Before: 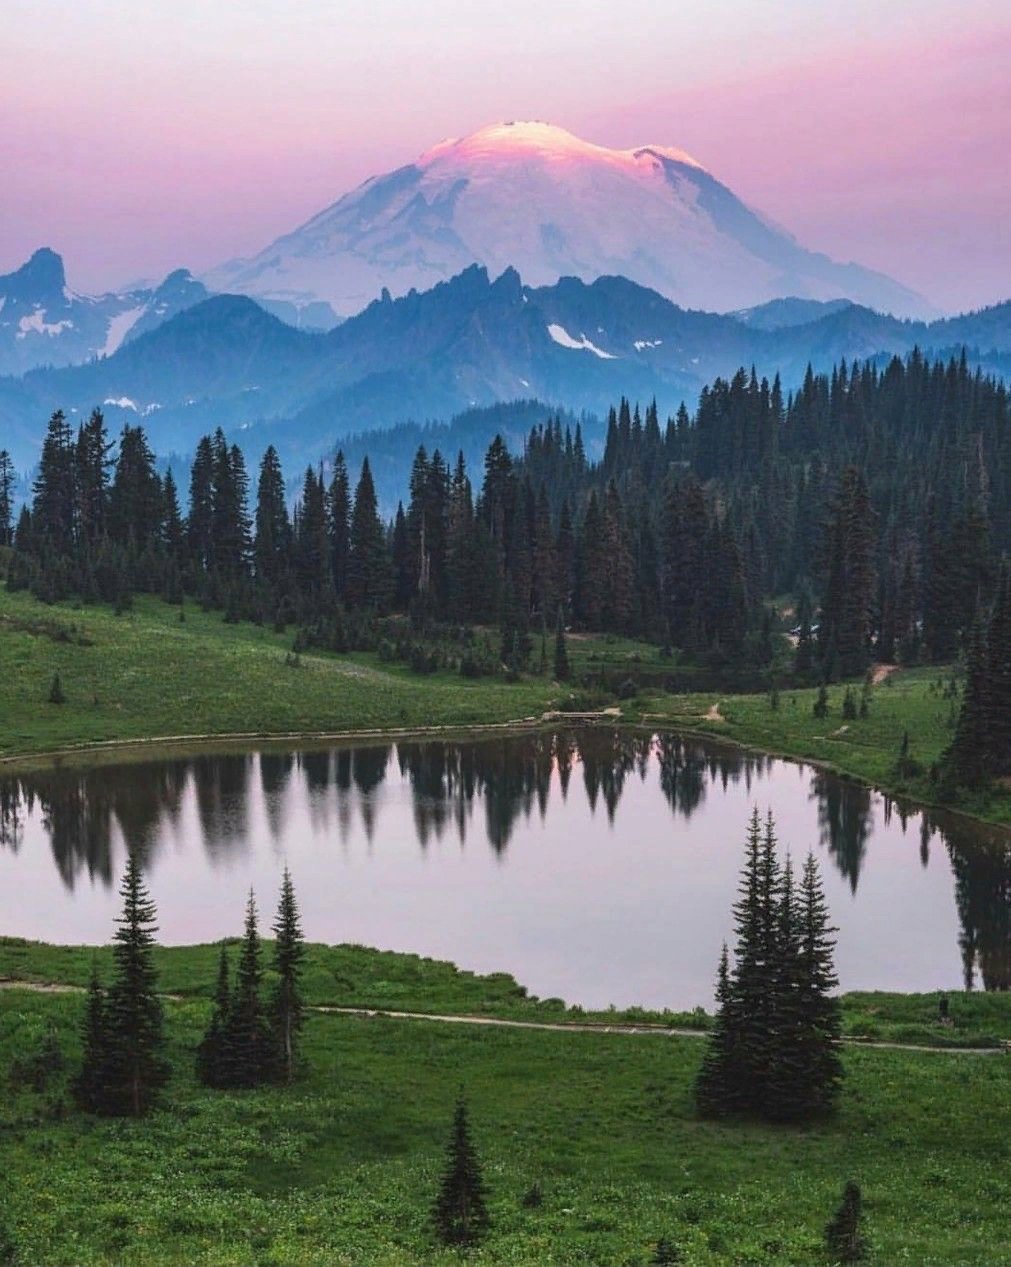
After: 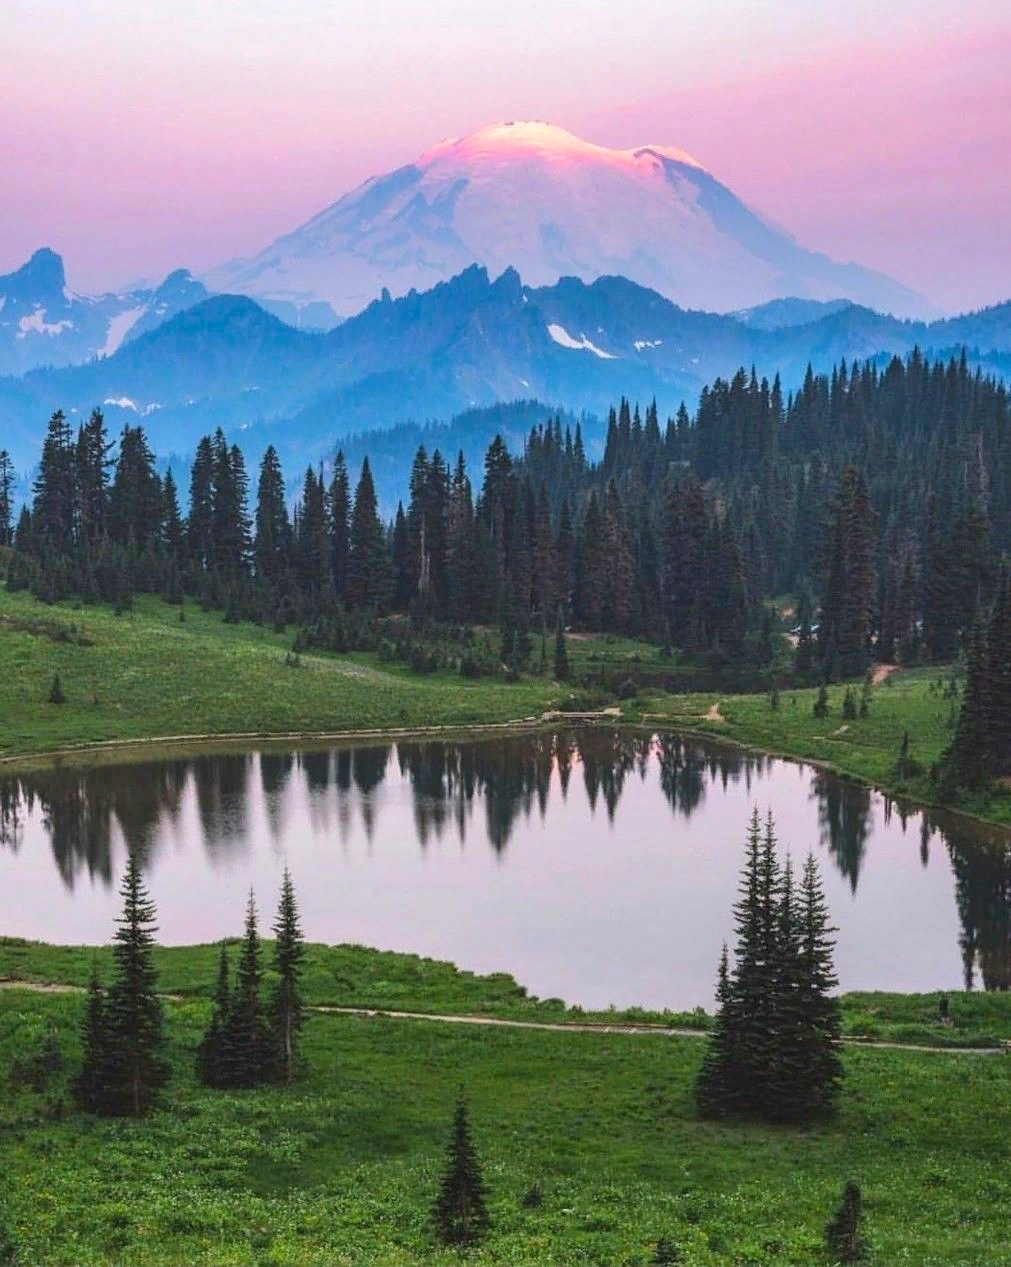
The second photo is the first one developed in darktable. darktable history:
exposure: exposure 0.081 EV, compensate highlight preservation false
color balance rgb: perceptual saturation grading › global saturation 0.856%, perceptual brilliance grading › mid-tones 10.375%, perceptual brilliance grading › shadows 15.264%, global vibrance 20%
